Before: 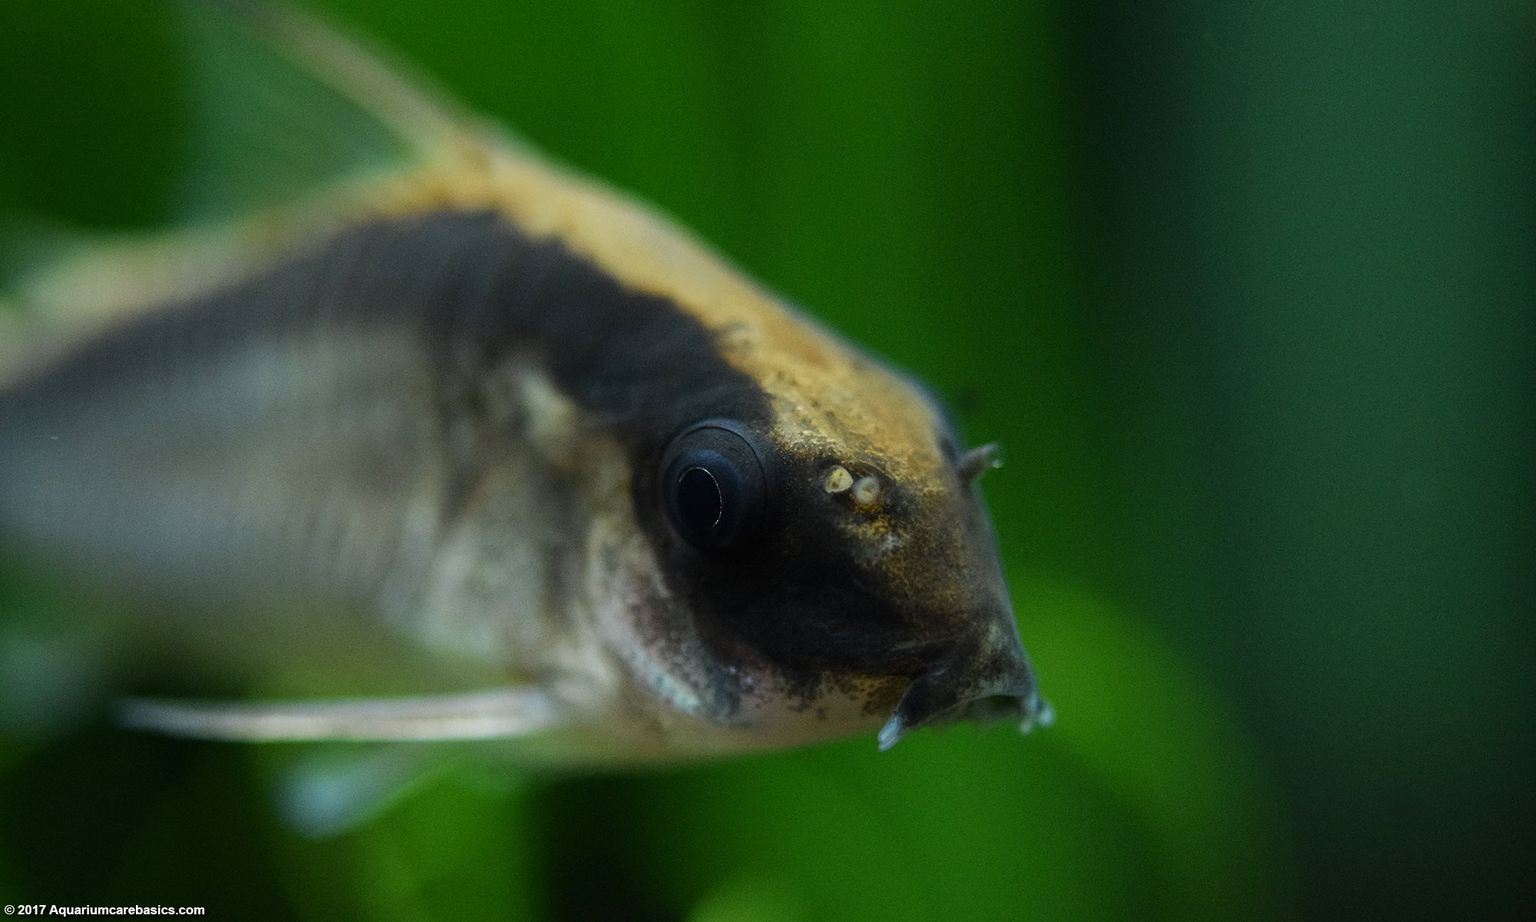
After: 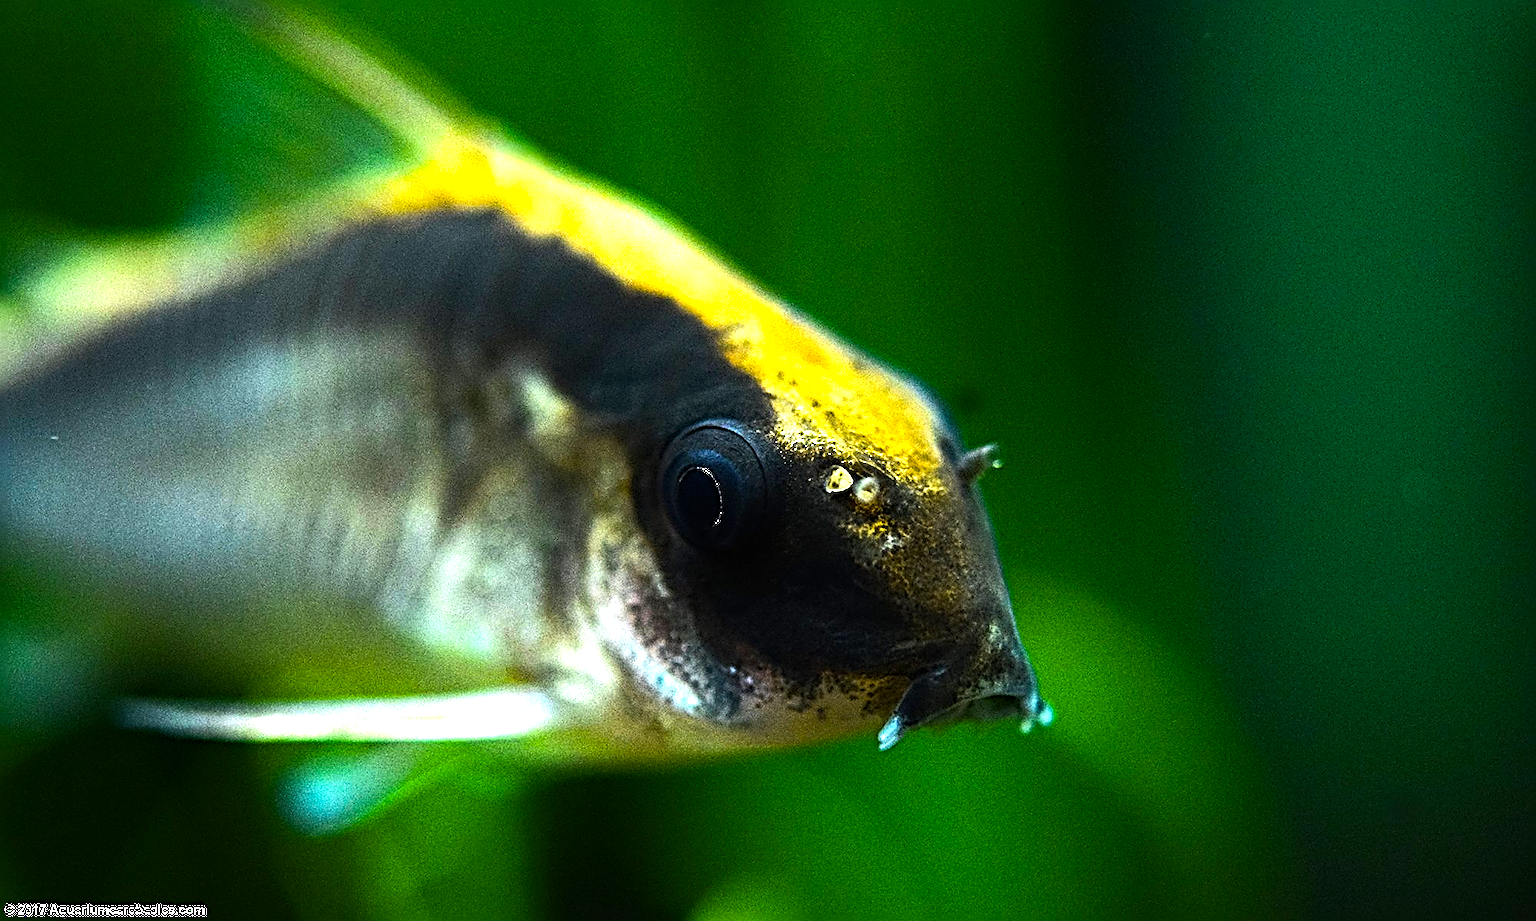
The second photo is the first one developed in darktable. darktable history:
color balance rgb: linear chroma grading › shadows -10%, linear chroma grading › global chroma 20%, perceptual saturation grading › global saturation 15%, perceptual brilliance grading › global brilliance 30%, perceptual brilliance grading › highlights 12%, perceptual brilliance grading › mid-tones 24%, global vibrance 20%
haze removal: compatibility mode true, adaptive false
sharpen: radius 3.69, amount 0.928
tone equalizer: -8 EV -0.75 EV, -7 EV -0.7 EV, -6 EV -0.6 EV, -5 EV -0.4 EV, -3 EV 0.4 EV, -2 EV 0.6 EV, -1 EV 0.7 EV, +0 EV 0.75 EV, edges refinement/feathering 500, mask exposure compensation -1.57 EV, preserve details no
